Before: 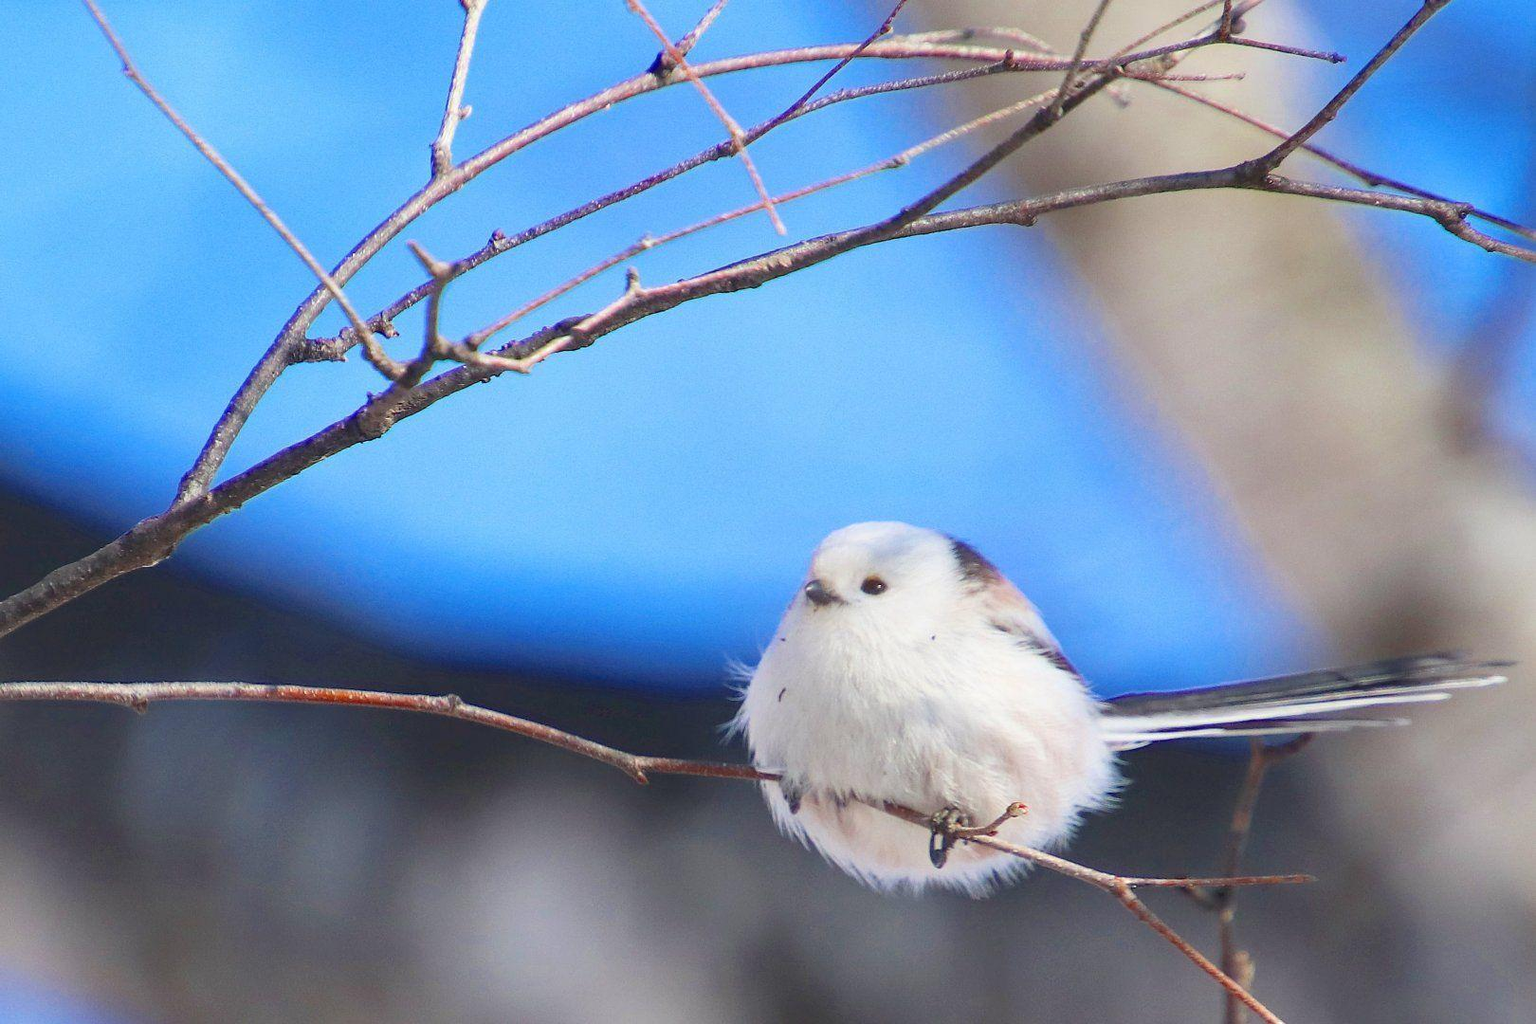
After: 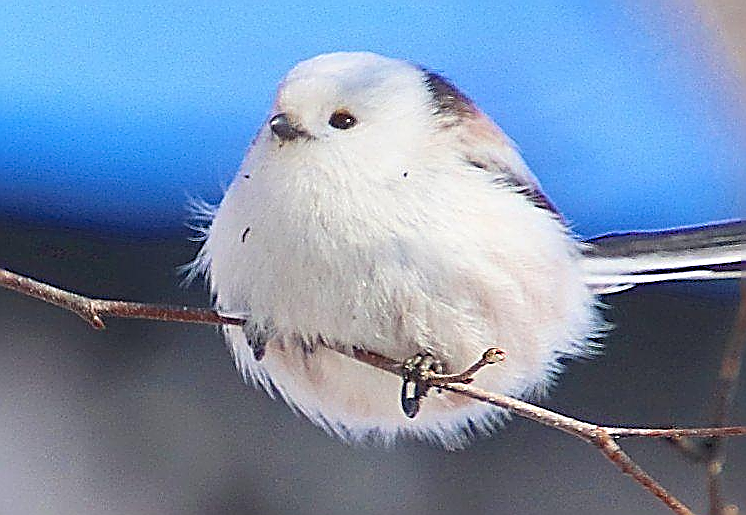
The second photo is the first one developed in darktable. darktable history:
crop: left 35.759%, top 46.154%, right 18.142%, bottom 6.142%
sharpen: amount 1.991
